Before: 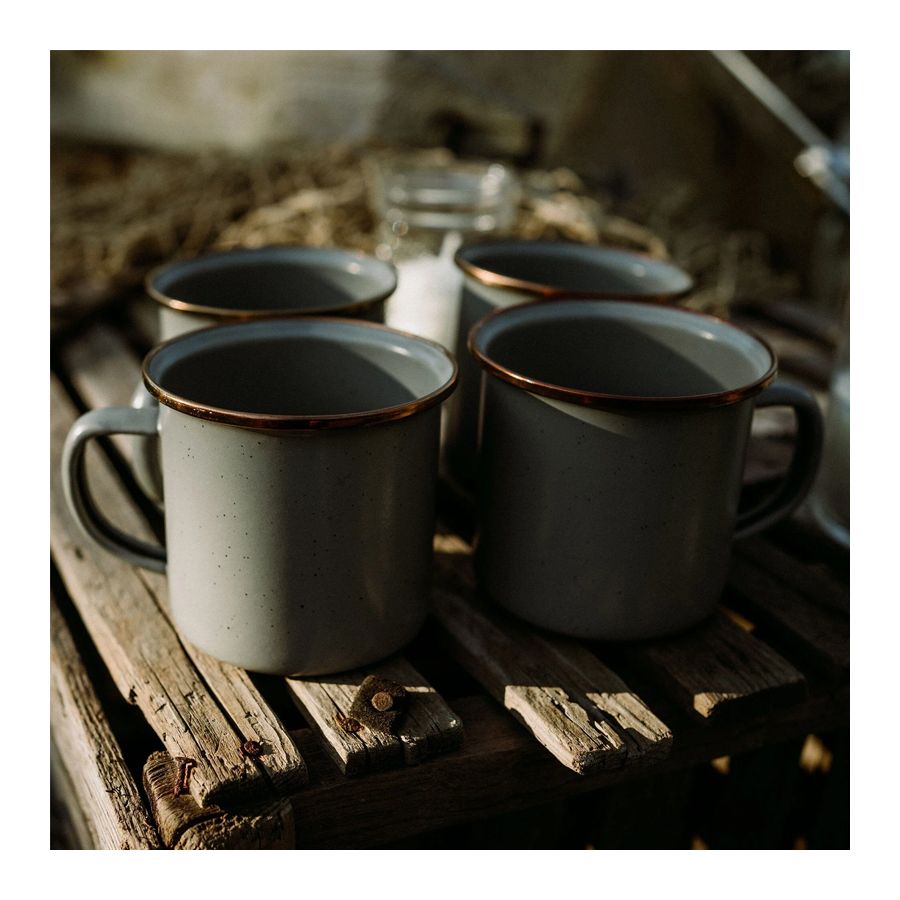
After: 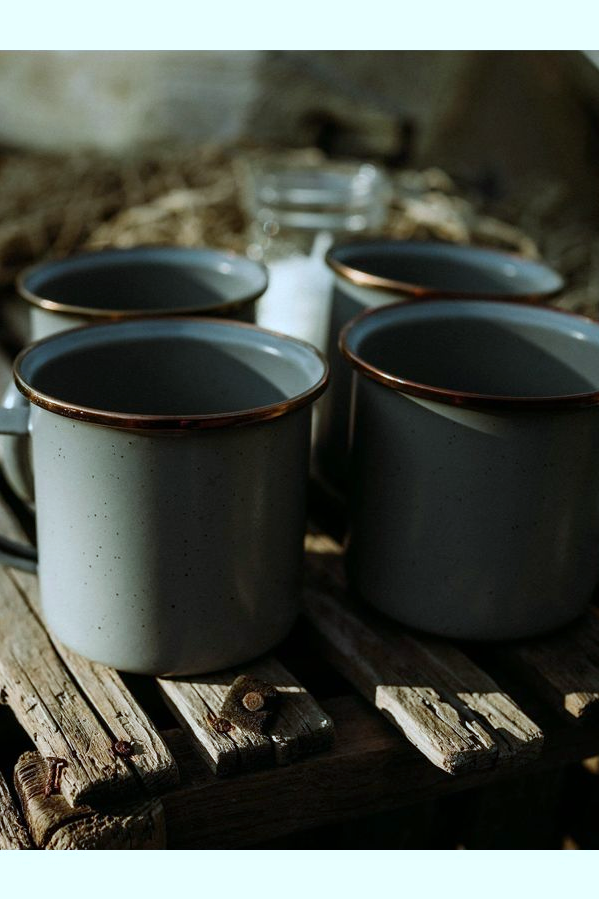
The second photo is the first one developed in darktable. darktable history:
tone equalizer: on, module defaults
crop and rotate: left 14.372%, right 18.979%
exposure: compensate highlight preservation false
color calibration: illuminant F (fluorescent), F source F9 (Cool White Deluxe 4150 K) – high CRI, x 0.375, y 0.373, temperature 4156.31 K, saturation algorithm version 1 (2020)
